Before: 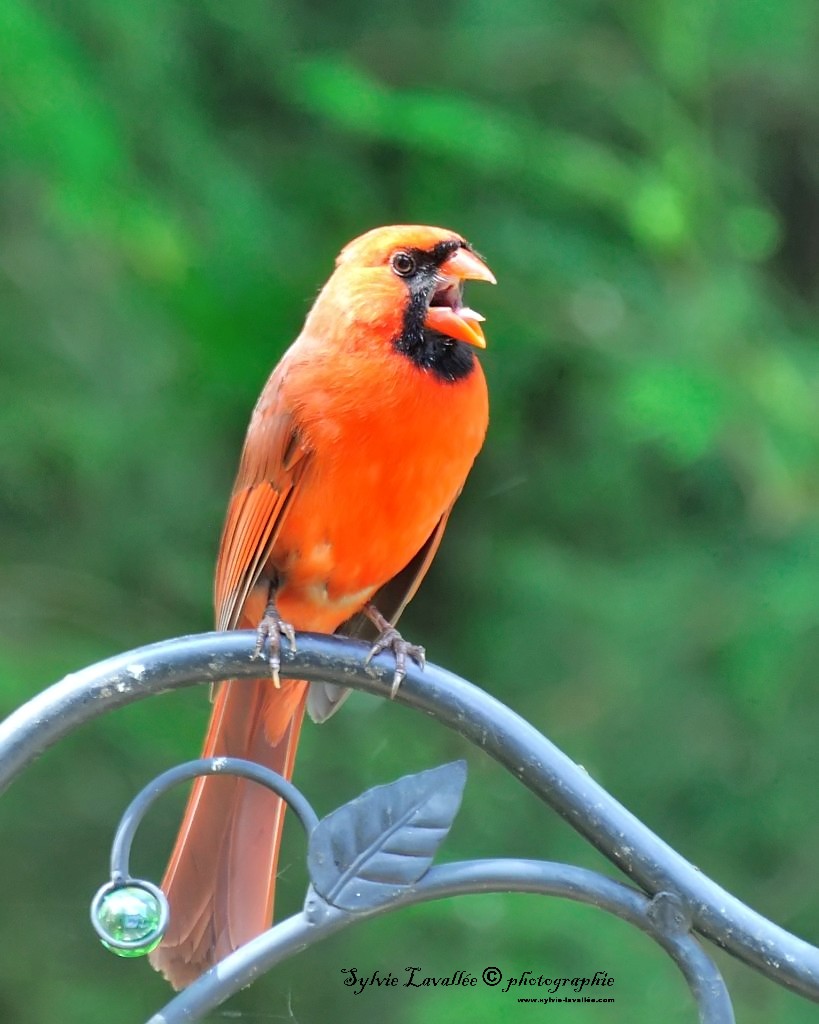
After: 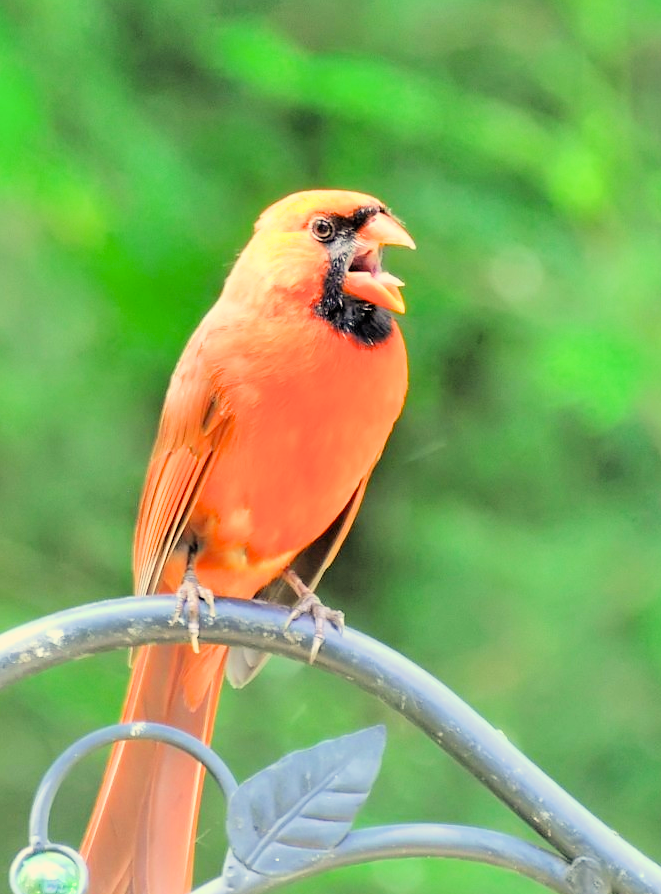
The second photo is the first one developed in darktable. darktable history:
crop: left 9.982%, top 3.477%, right 9.191%, bottom 9.19%
filmic rgb: black relative exposure -4.59 EV, white relative exposure 4.76 EV, hardness 2.35, latitude 35.27%, contrast 1.049, highlights saturation mix 1.32%, shadows ↔ highlights balance 1.16%, color science v6 (2022)
exposure: exposure 1 EV, compensate exposure bias true, compensate highlight preservation false
color correction: highlights a* 1.38, highlights b* 17.56
